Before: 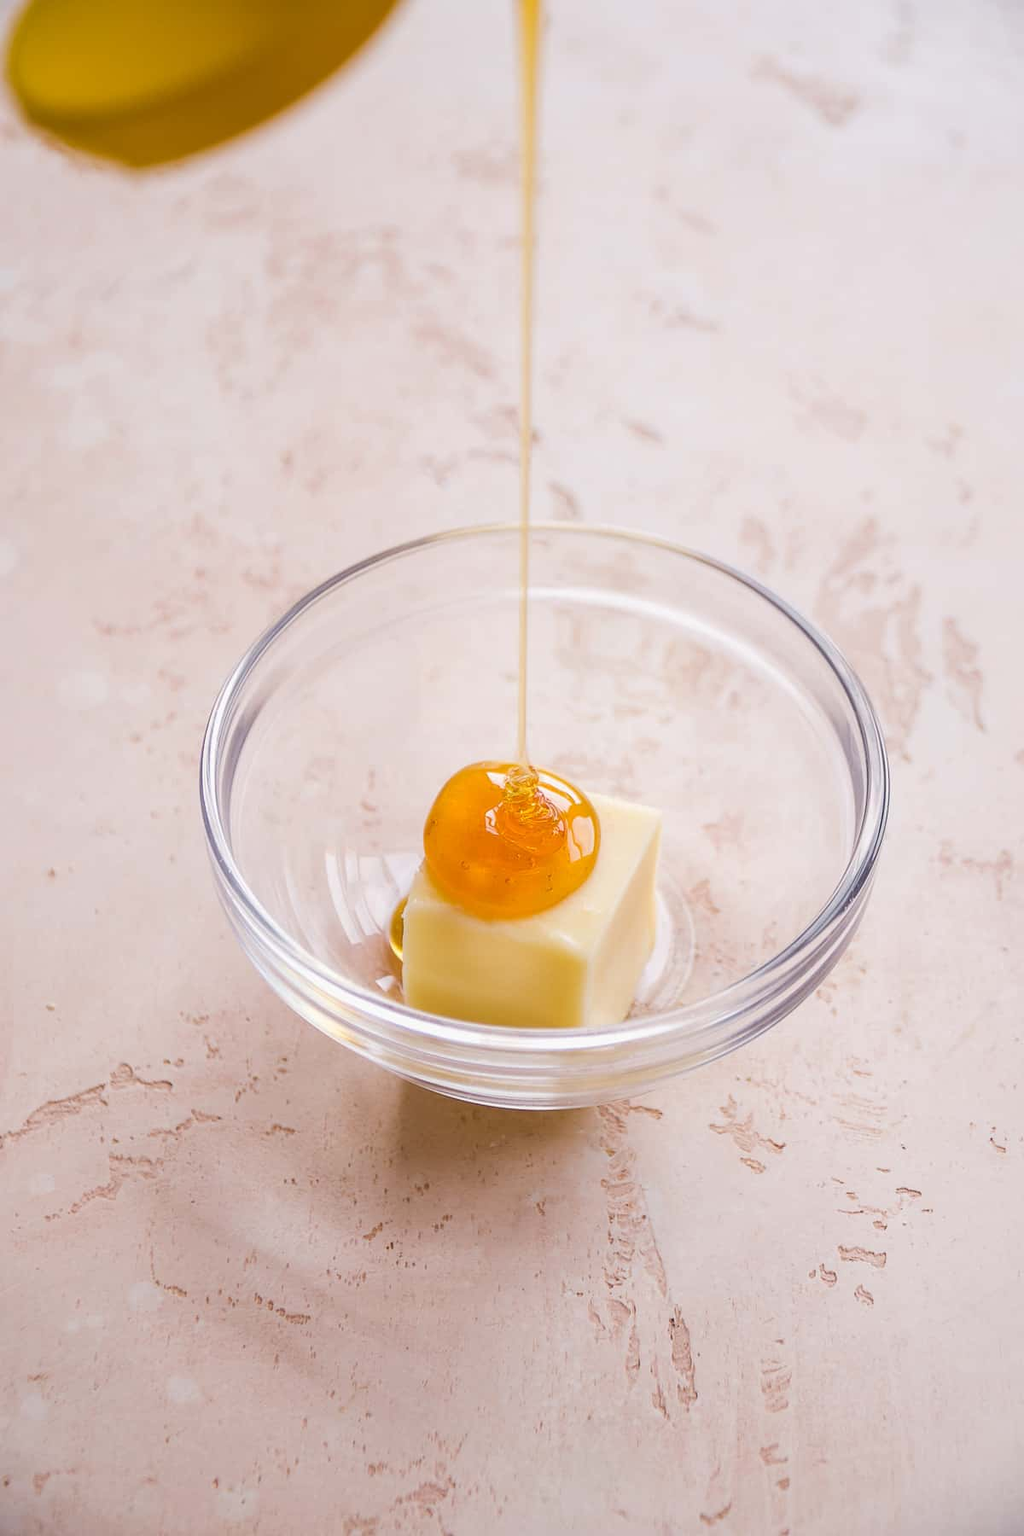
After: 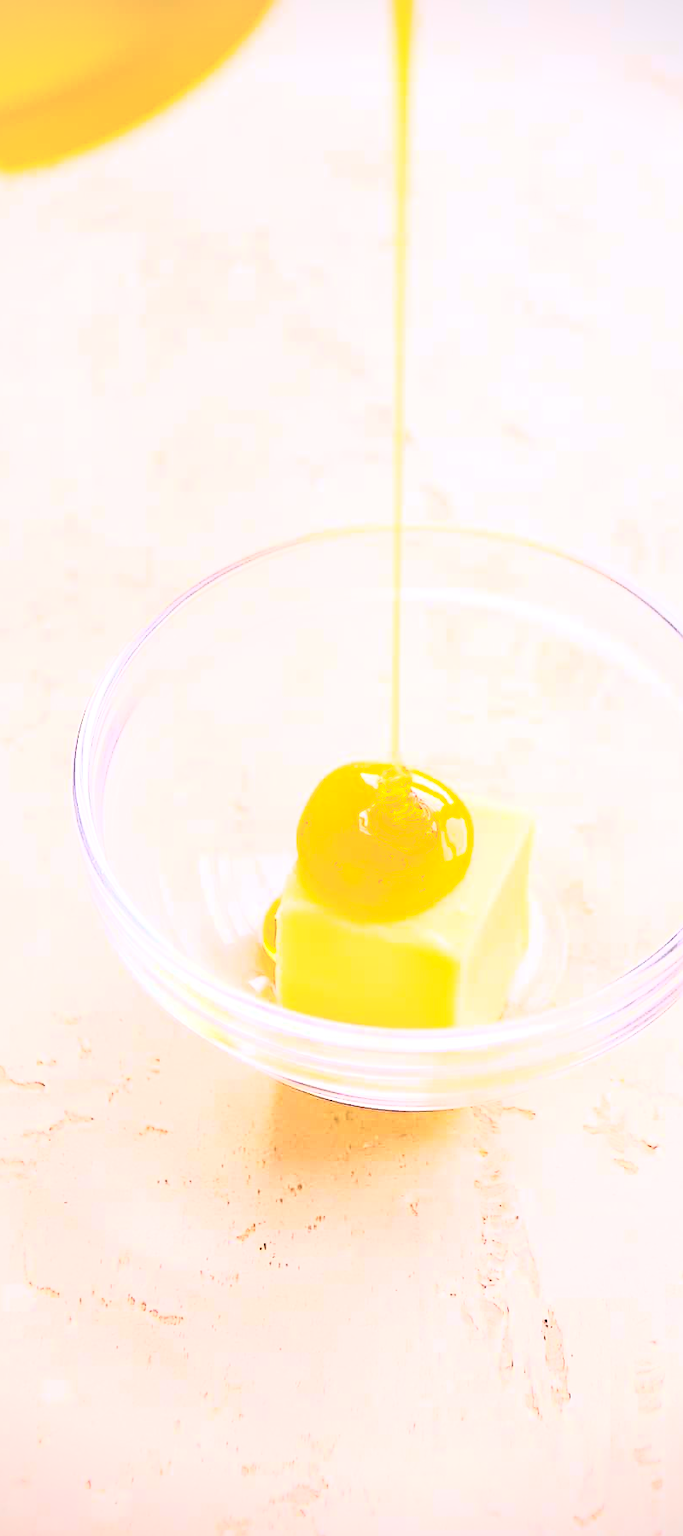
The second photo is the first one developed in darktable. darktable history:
crop and rotate: left 12.497%, right 20.715%
tone curve: curves: ch0 [(0, 0) (0.003, 0.003) (0.011, 0.011) (0.025, 0.026) (0.044, 0.045) (0.069, 0.087) (0.1, 0.141) (0.136, 0.202) (0.177, 0.271) (0.224, 0.357) (0.277, 0.461) (0.335, 0.583) (0.399, 0.685) (0.468, 0.782) (0.543, 0.867) (0.623, 0.927) (0.709, 0.96) (0.801, 0.975) (0.898, 0.987) (1, 1)], color space Lab, independent channels, preserve colors none
color balance rgb: linear chroma grading › global chroma 14.415%, perceptual saturation grading › global saturation 30.506%, perceptual brilliance grading › global brilliance 9.823%, perceptual brilliance grading › shadows 14.69%, global vibrance 20.362%
contrast brightness saturation: contrast -0.102, saturation -0.088
vignetting: fall-off start 91.64%
sharpen: radius 2.594, amount 0.691
exposure: black level correction -0.001, exposure 0.08 EV, compensate highlight preservation false
